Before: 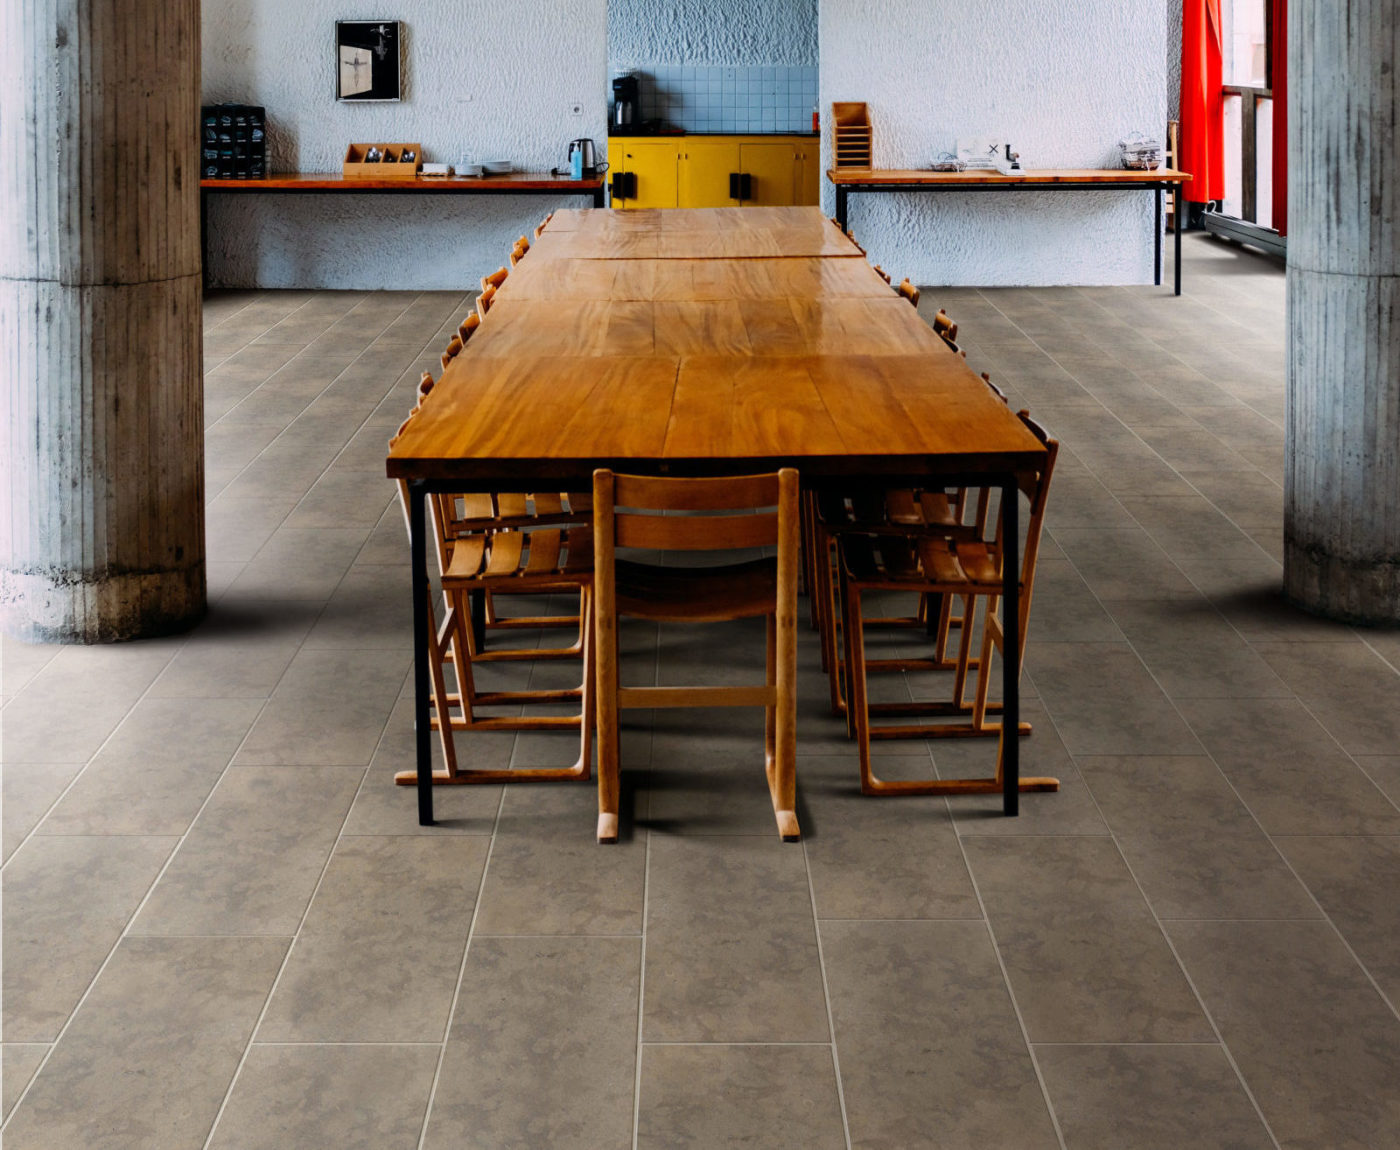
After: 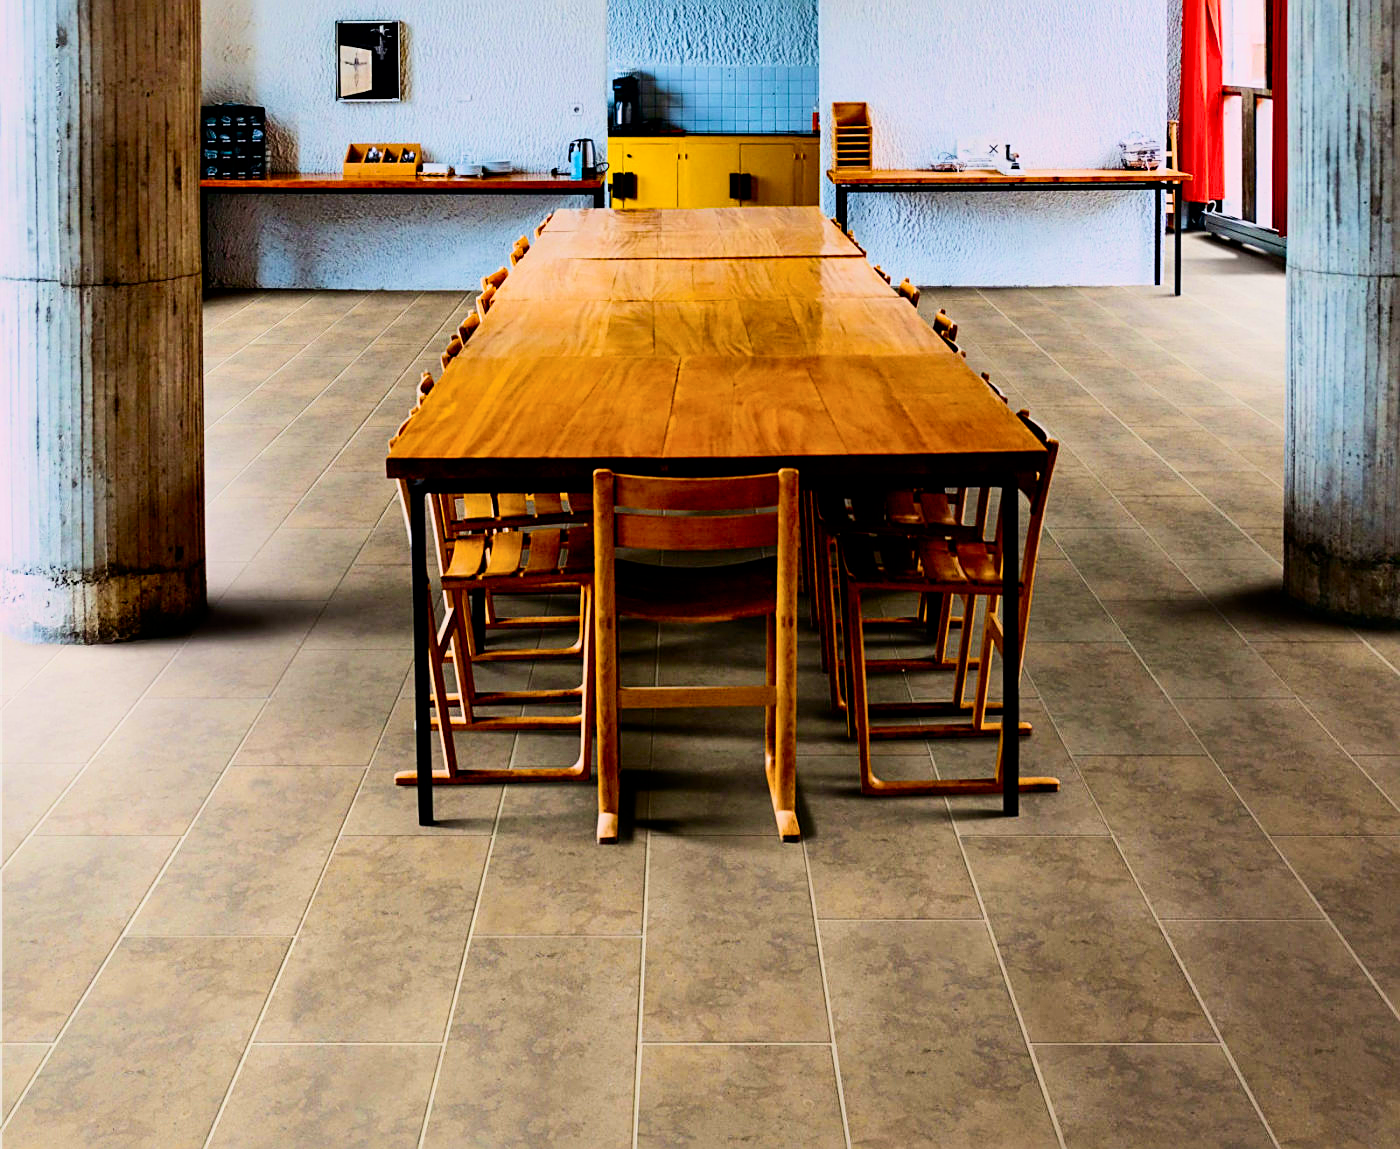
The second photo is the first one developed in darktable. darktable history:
sharpen: on, module defaults
exposure: exposure 0.703 EV, compensate highlight preservation false
color balance rgb: linear chroma grading › global chroma 8.619%, perceptual saturation grading › global saturation 30.152%, global vibrance 20%
shadows and highlights: on, module defaults
contrast brightness saturation: contrast 0.298
crop: bottom 0.06%
velvia: on, module defaults
filmic rgb: black relative exposure -7.65 EV, white relative exposure 4.56 EV, hardness 3.61, contrast 1.061
